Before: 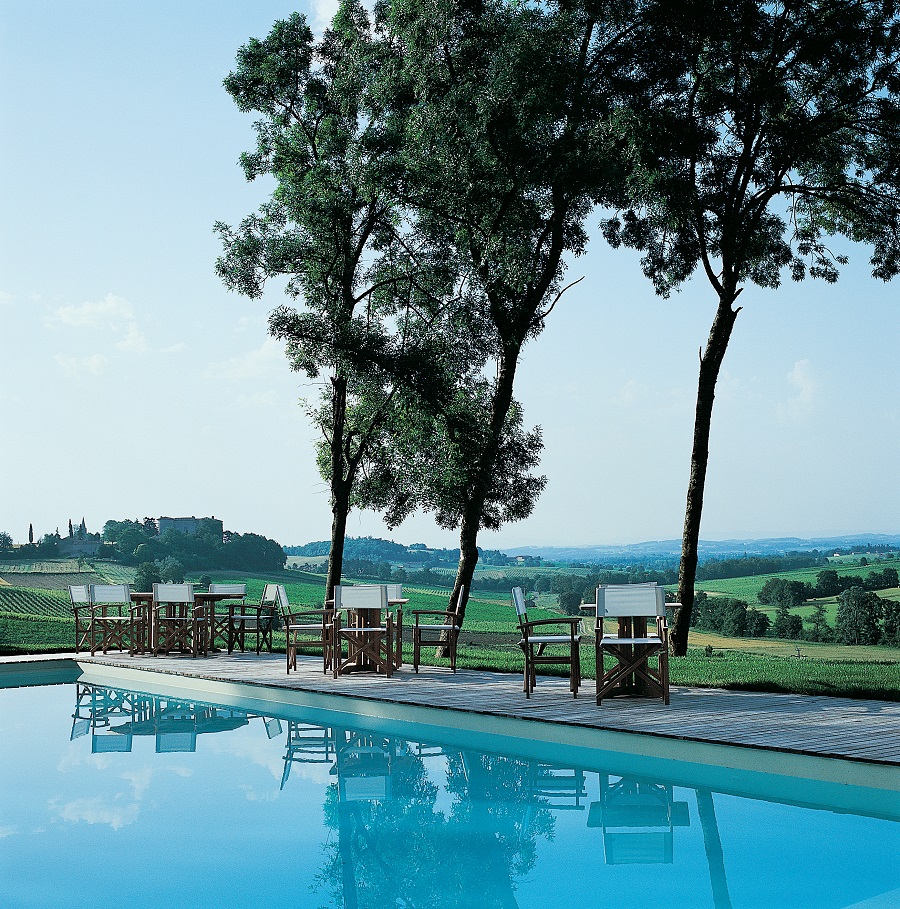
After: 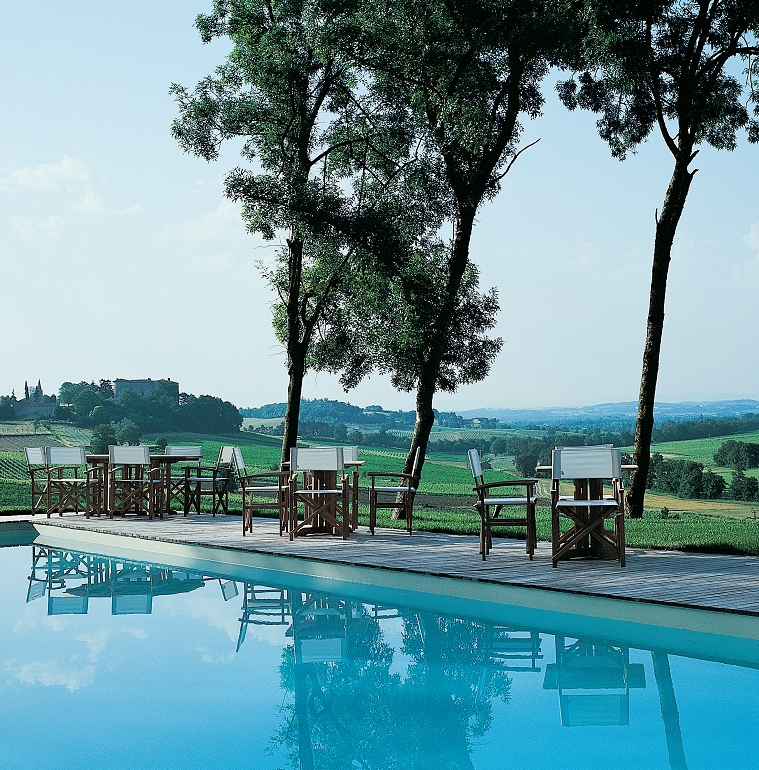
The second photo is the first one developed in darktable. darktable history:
crop and rotate: left 4.905%, top 15.258%, right 10.705%
